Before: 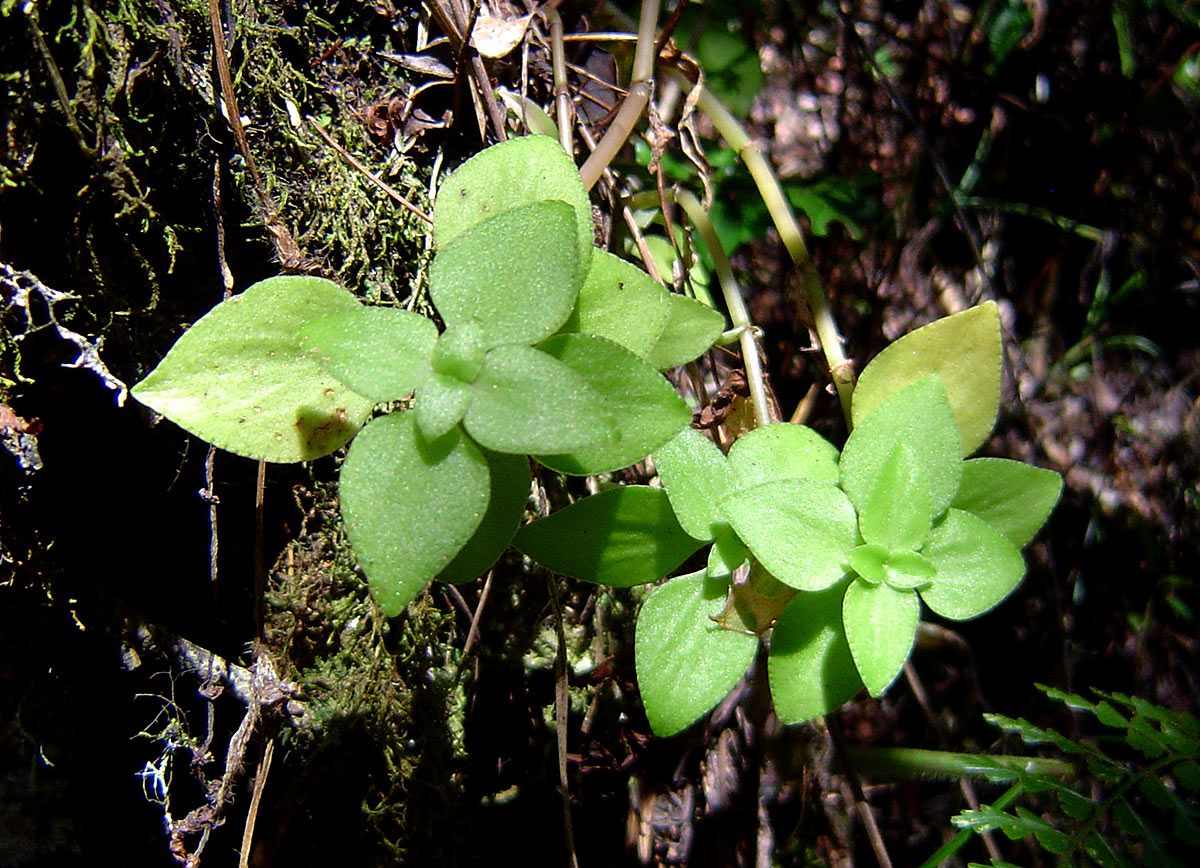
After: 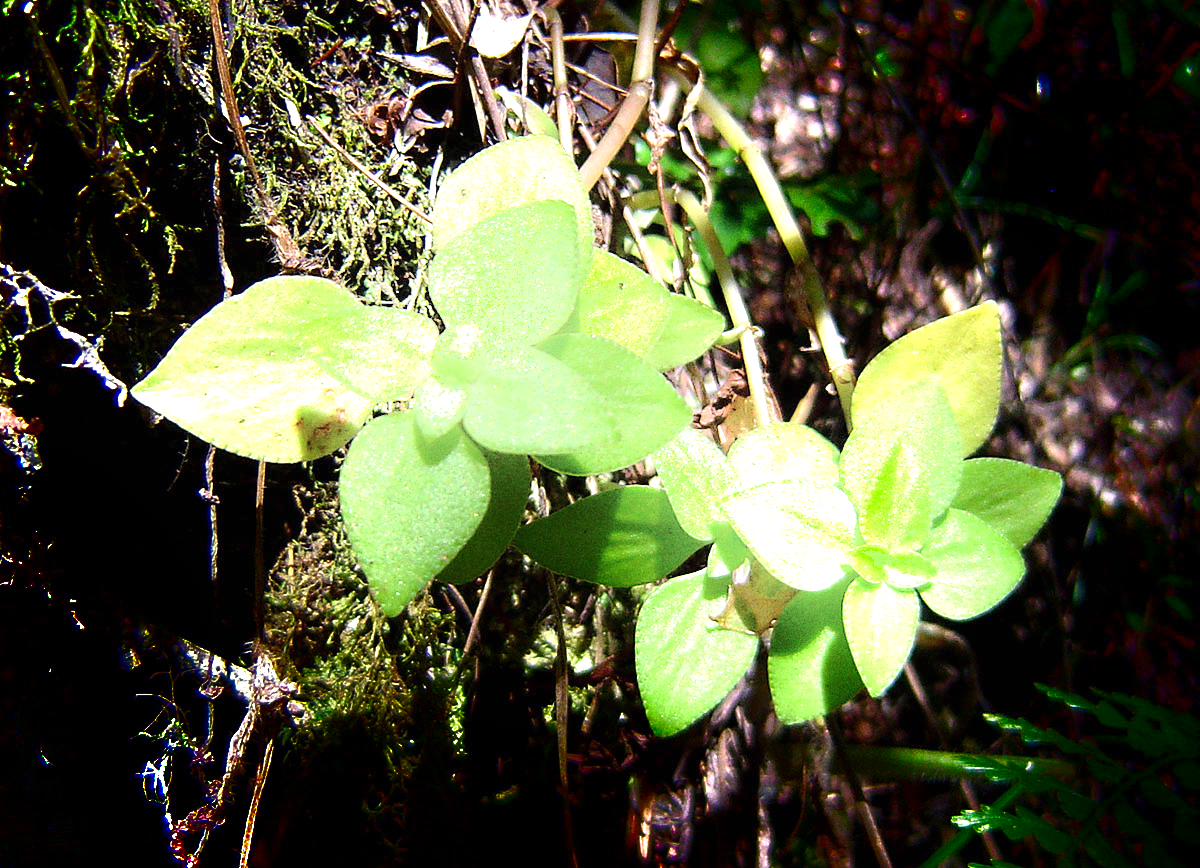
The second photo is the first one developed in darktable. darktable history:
grain: on, module defaults
exposure: black level correction 0, exposure 1 EV, compensate exposure bias true, compensate highlight preservation false
shadows and highlights: shadows -90, highlights 90, soften with gaussian
